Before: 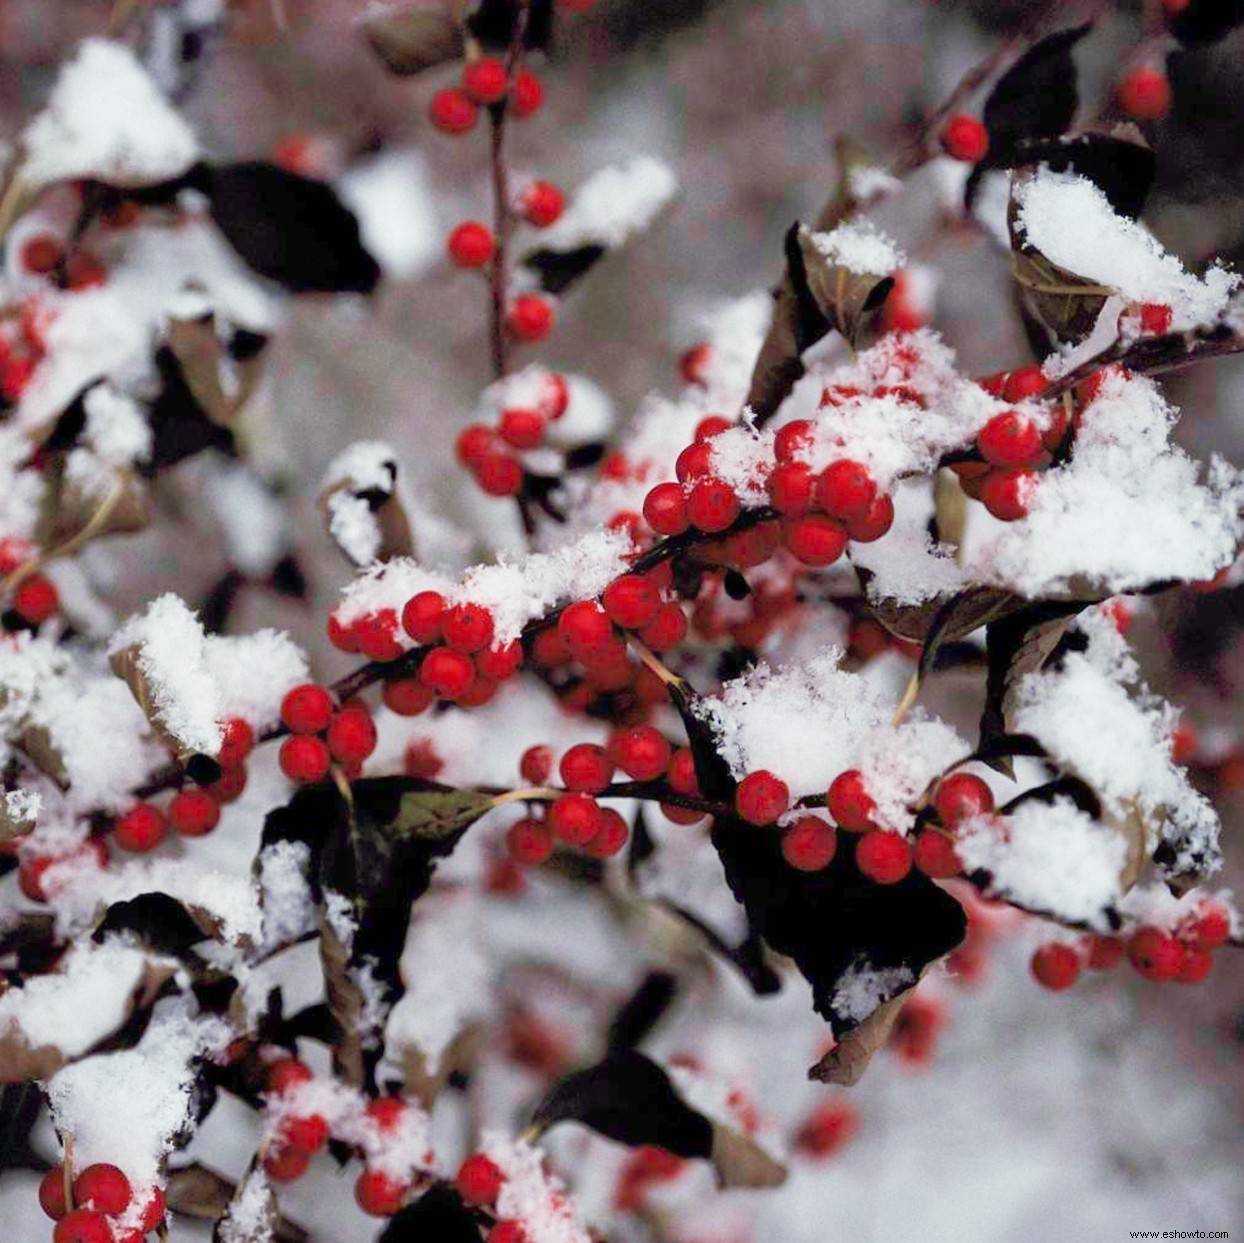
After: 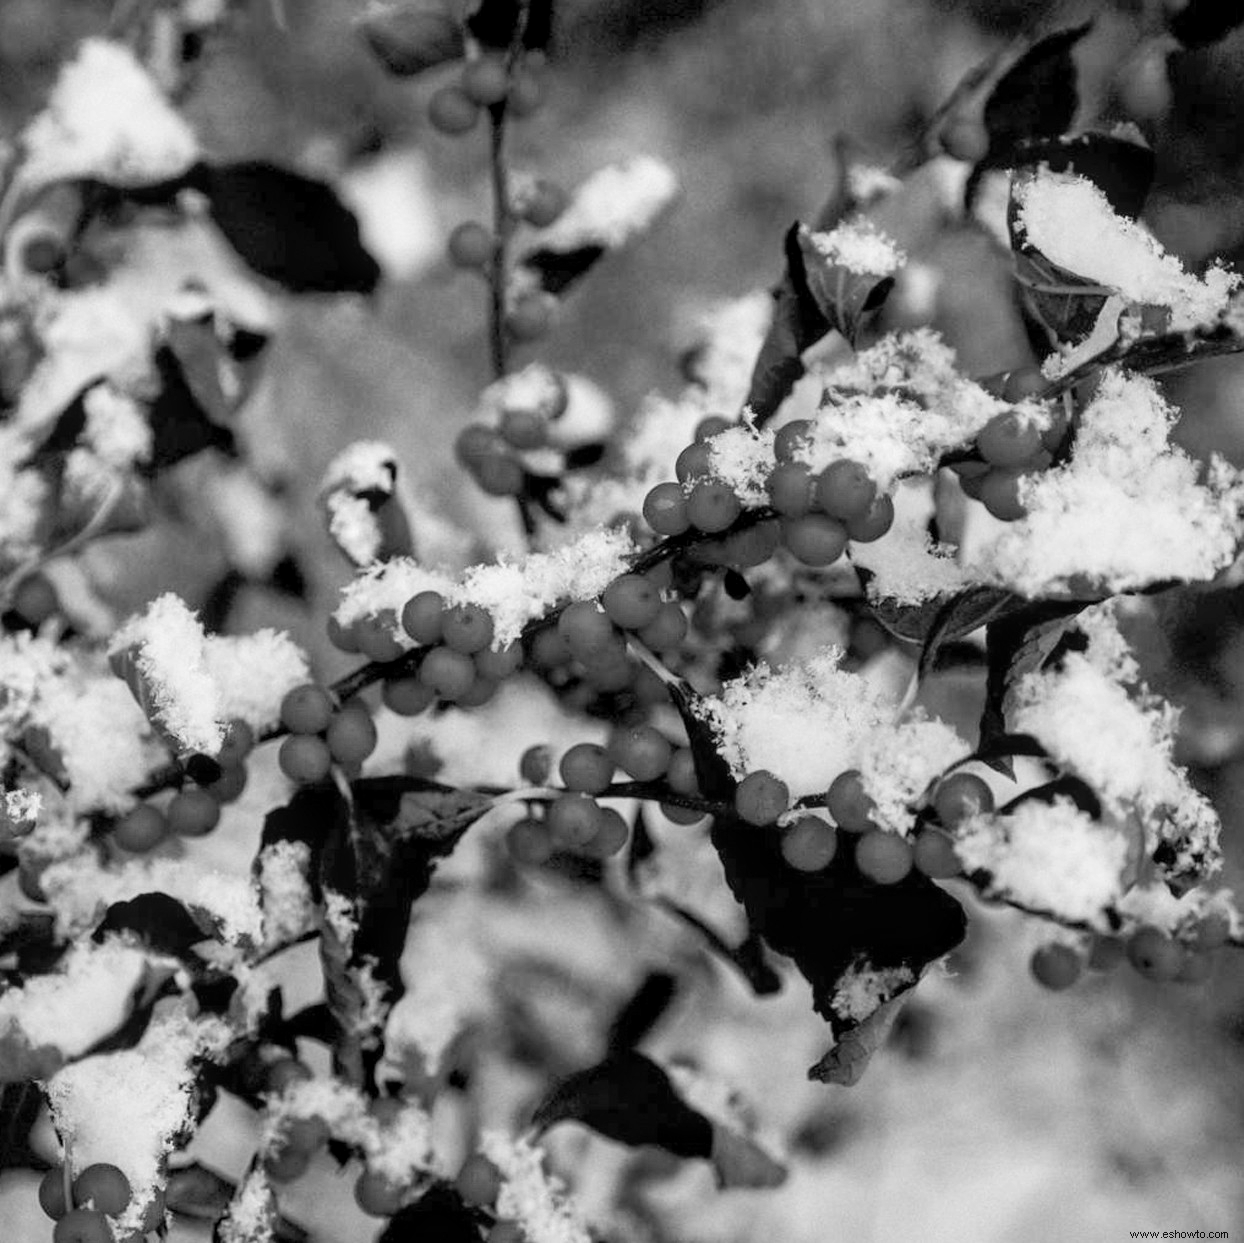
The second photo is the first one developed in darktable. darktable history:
local contrast: on, module defaults
contrast brightness saturation: contrast 0.01, saturation -0.05
monochrome: on, module defaults
